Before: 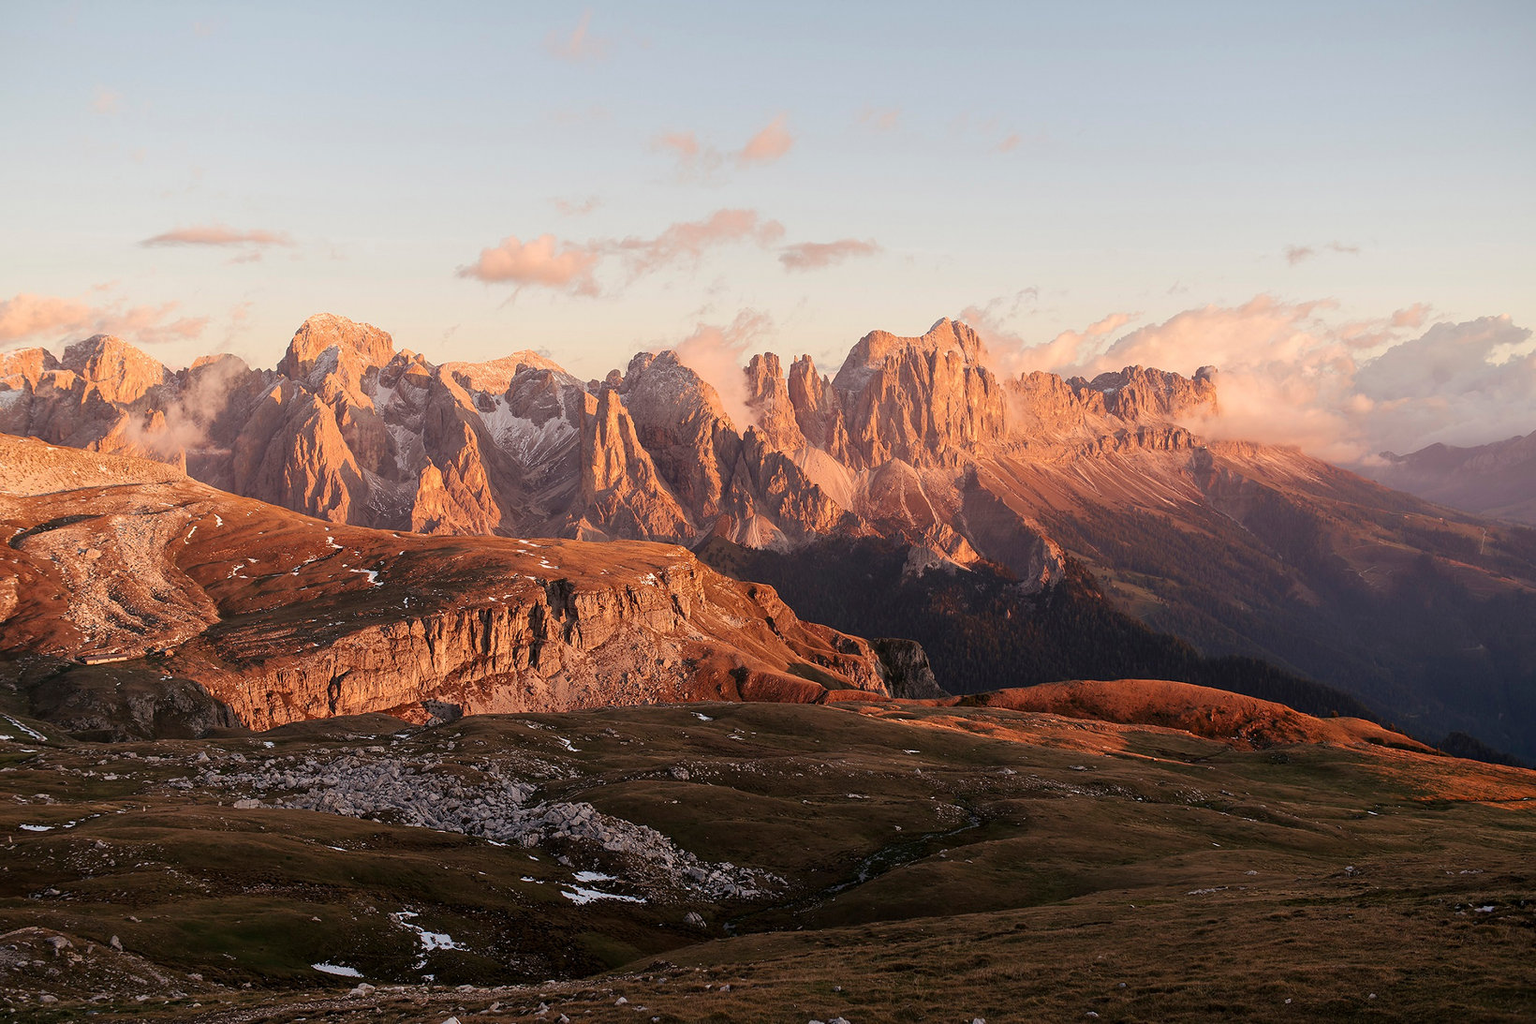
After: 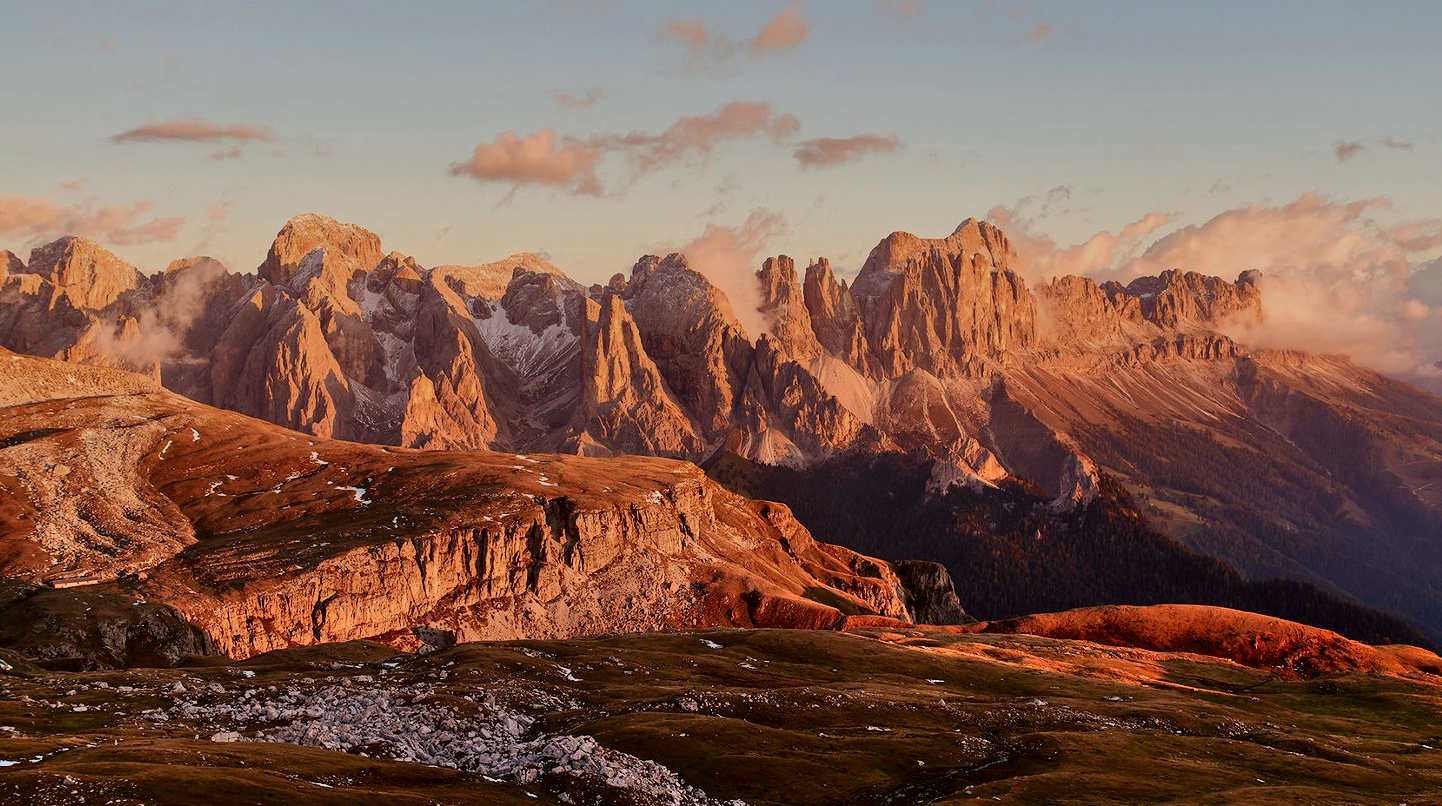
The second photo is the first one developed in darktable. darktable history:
exposure: exposure -0.973 EV, compensate highlight preservation false
tone curve: curves: ch0 [(0, 0) (0.091, 0.077) (0.517, 0.574) (0.745, 0.82) (0.844, 0.908) (0.909, 0.942) (1, 0.973)]; ch1 [(0, 0) (0.437, 0.404) (0.5, 0.5) (0.534, 0.554) (0.58, 0.603) (0.616, 0.649) (1, 1)]; ch2 [(0, 0) (0.442, 0.415) (0.5, 0.5) (0.535, 0.557) (0.585, 0.62) (1, 1)], color space Lab, independent channels, preserve colors none
color correction: highlights a* -2.78, highlights b* -2.73, shadows a* 2.19, shadows b* 2.83
shadows and highlights: soften with gaussian
local contrast: mode bilateral grid, contrast 20, coarseness 50, detail 128%, midtone range 0.2
crop and rotate: left 2.366%, top 11.125%, right 9.685%, bottom 15.11%
